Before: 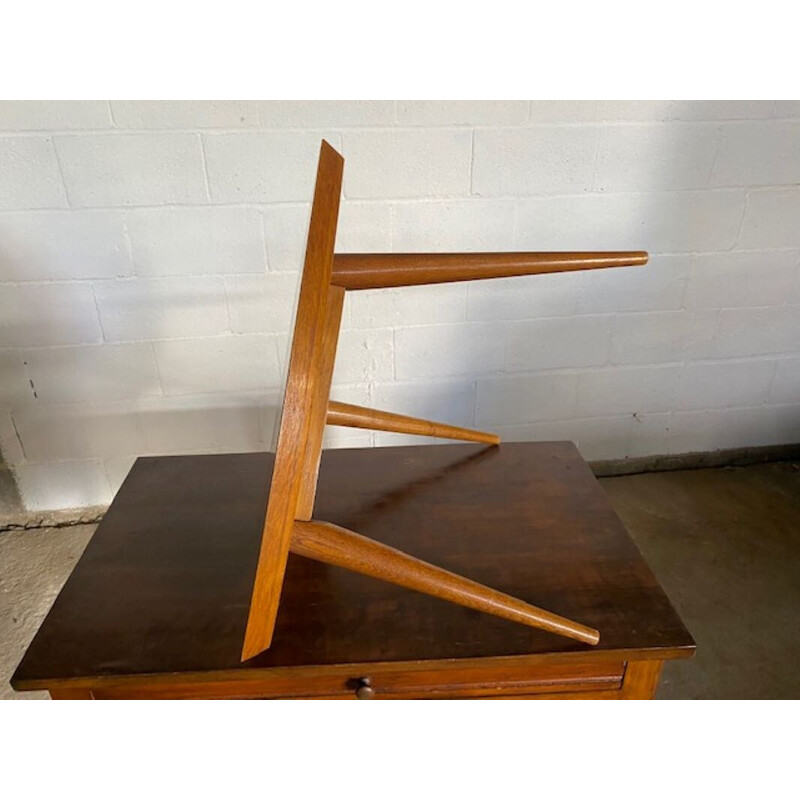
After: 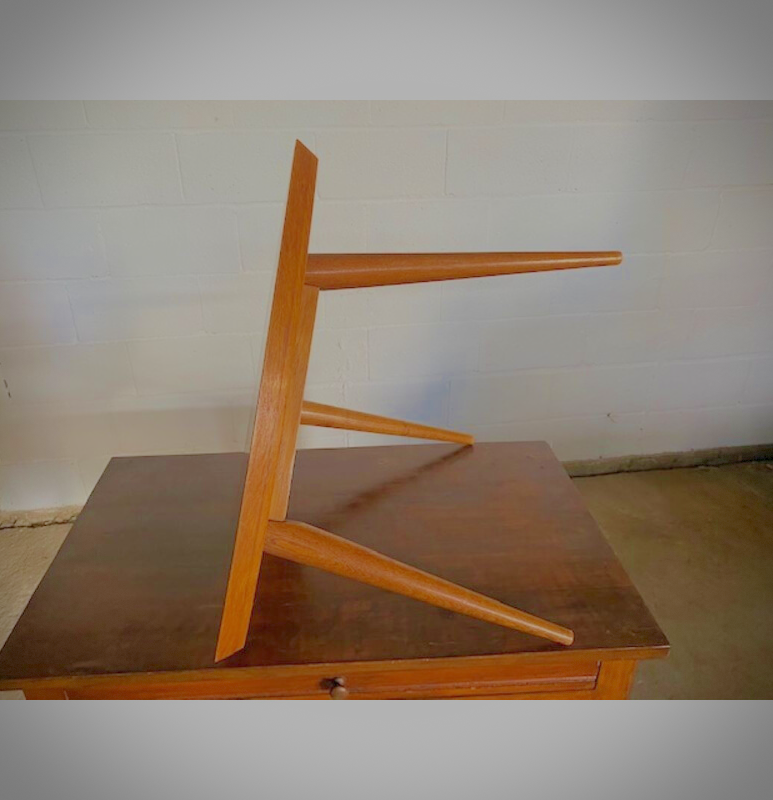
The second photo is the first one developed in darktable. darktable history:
exposure: black level correction 0, exposure 0.5 EV, compensate highlight preservation false
velvia: on, module defaults
crop and rotate: left 3.32%
vignetting: fall-off radius 61.06%, brightness -0.562, saturation -0.002, dithering 8-bit output
filmic rgb: black relative exposure -13.94 EV, white relative exposure 8 EV, hardness 3.74, latitude 50.09%, contrast 0.503, add noise in highlights 0.001, preserve chrominance max RGB, color science v3 (2019), use custom middle-gray values true, contrast in highlights soft
